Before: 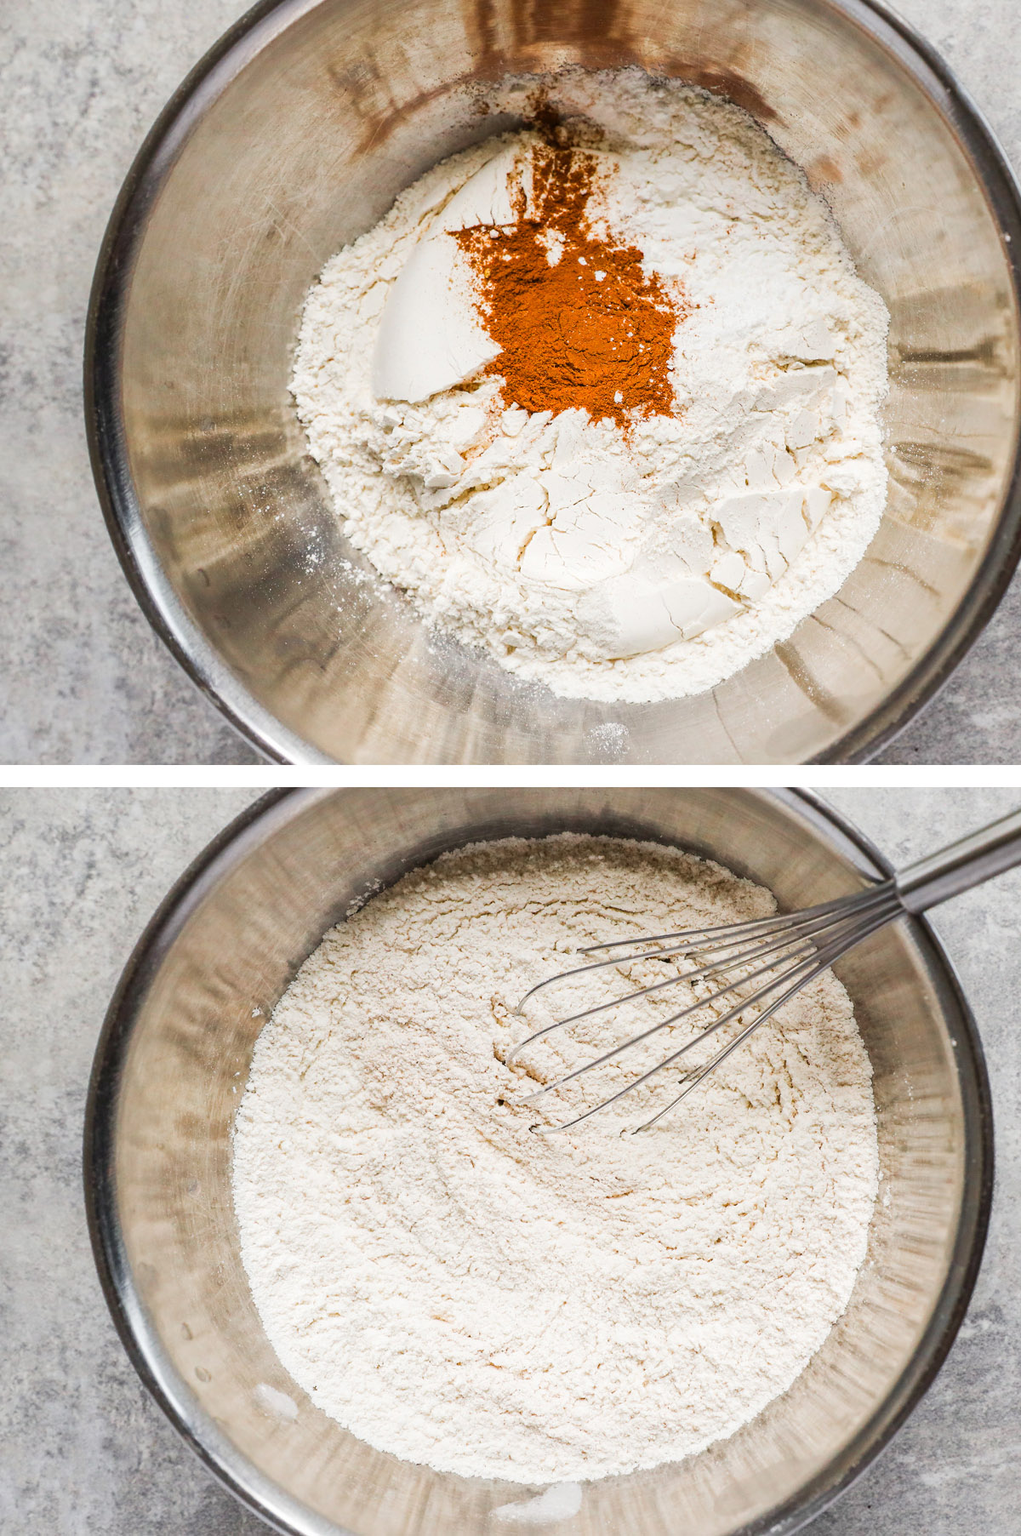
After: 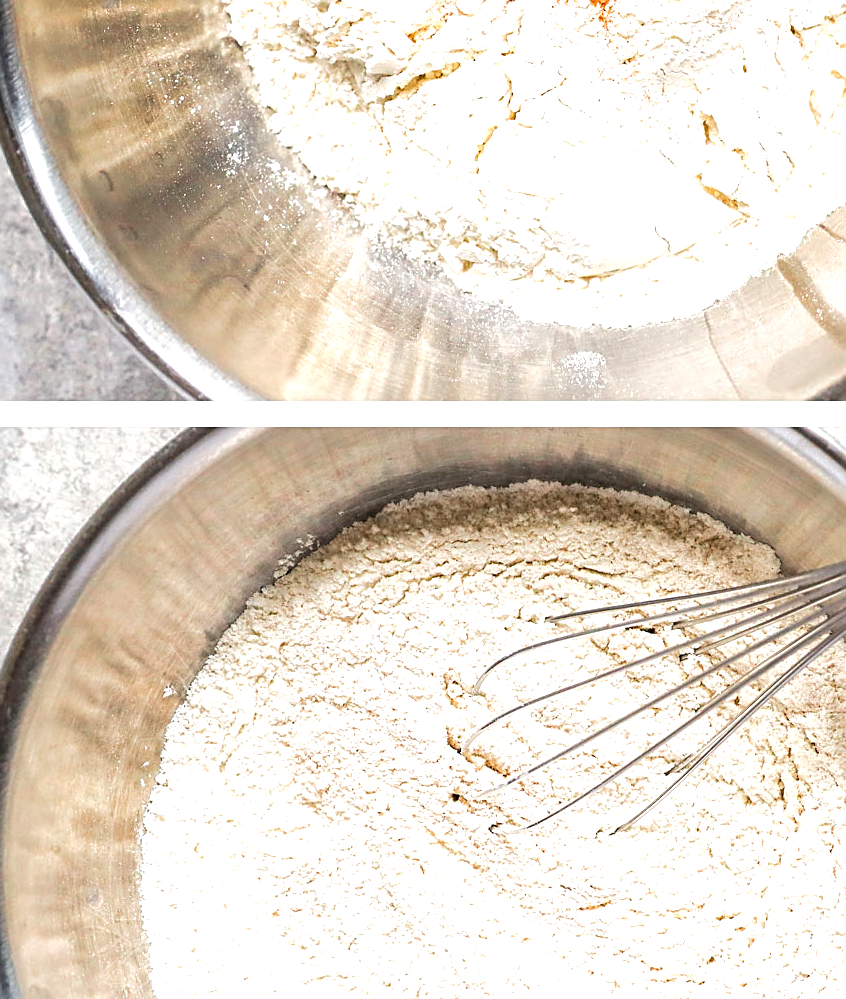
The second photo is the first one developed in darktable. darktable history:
exposure: black level correction 0, exposure 0.7 EV, compensate exposure bias true, compensate highlight preservation false
sharpen: on, module defaults
crop: left 11.123%, top 27.61%, right 18.3%, bottom 17.034%
base curve: curves: ch0 [(0, 0) (0.235, 0.266) (0.503, 0.496) (0.786, 0.72) (1, 1)]
